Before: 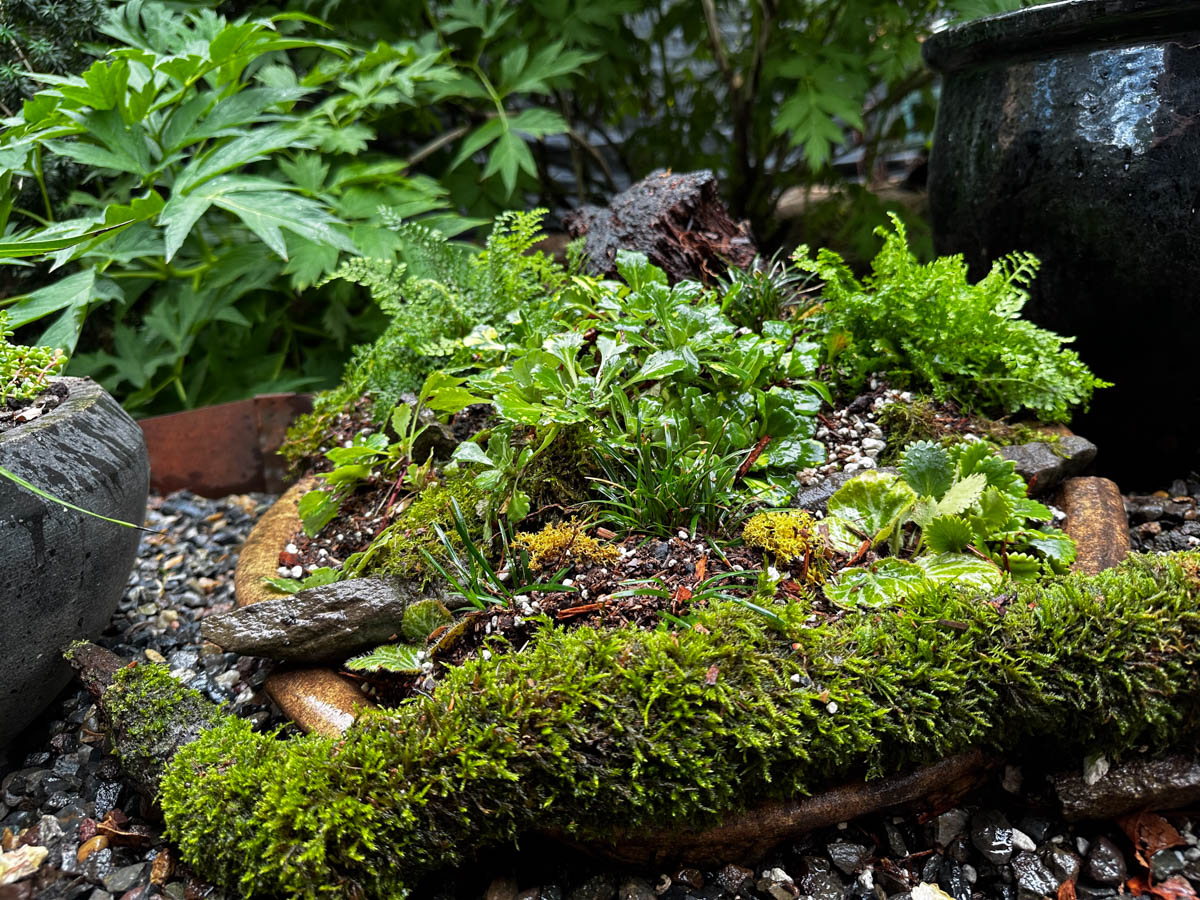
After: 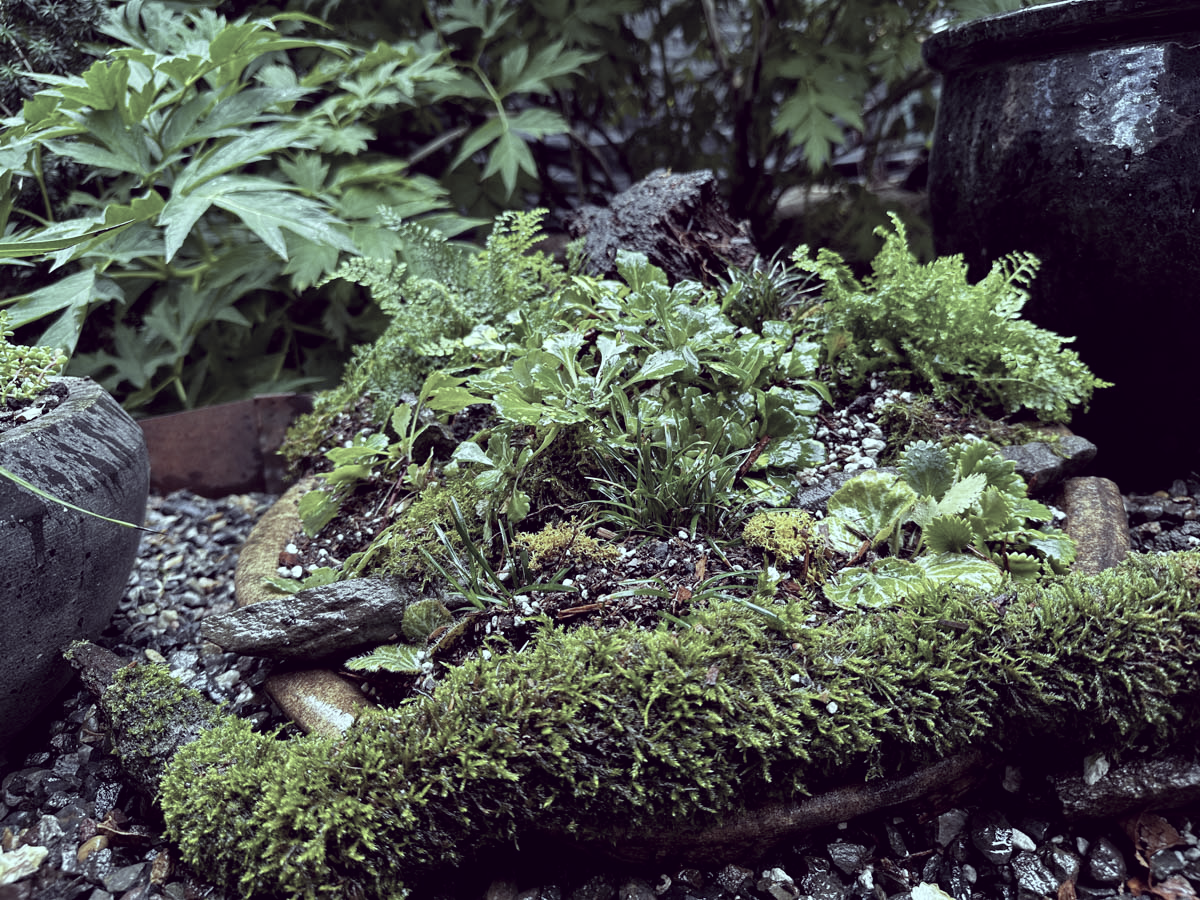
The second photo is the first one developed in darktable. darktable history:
contrast brightness saturation: saturation -0.05
color correction: highlights a* -20.17, highlights b* 20.27, shadows a* 20.03, shadows b* -20.46, saturation 0.43
local contrast: mode bilateral grid, contrast 20, coarseness 50, detail 120%, midtone range 0.2
white balance: red 0.871, blue 1.249
